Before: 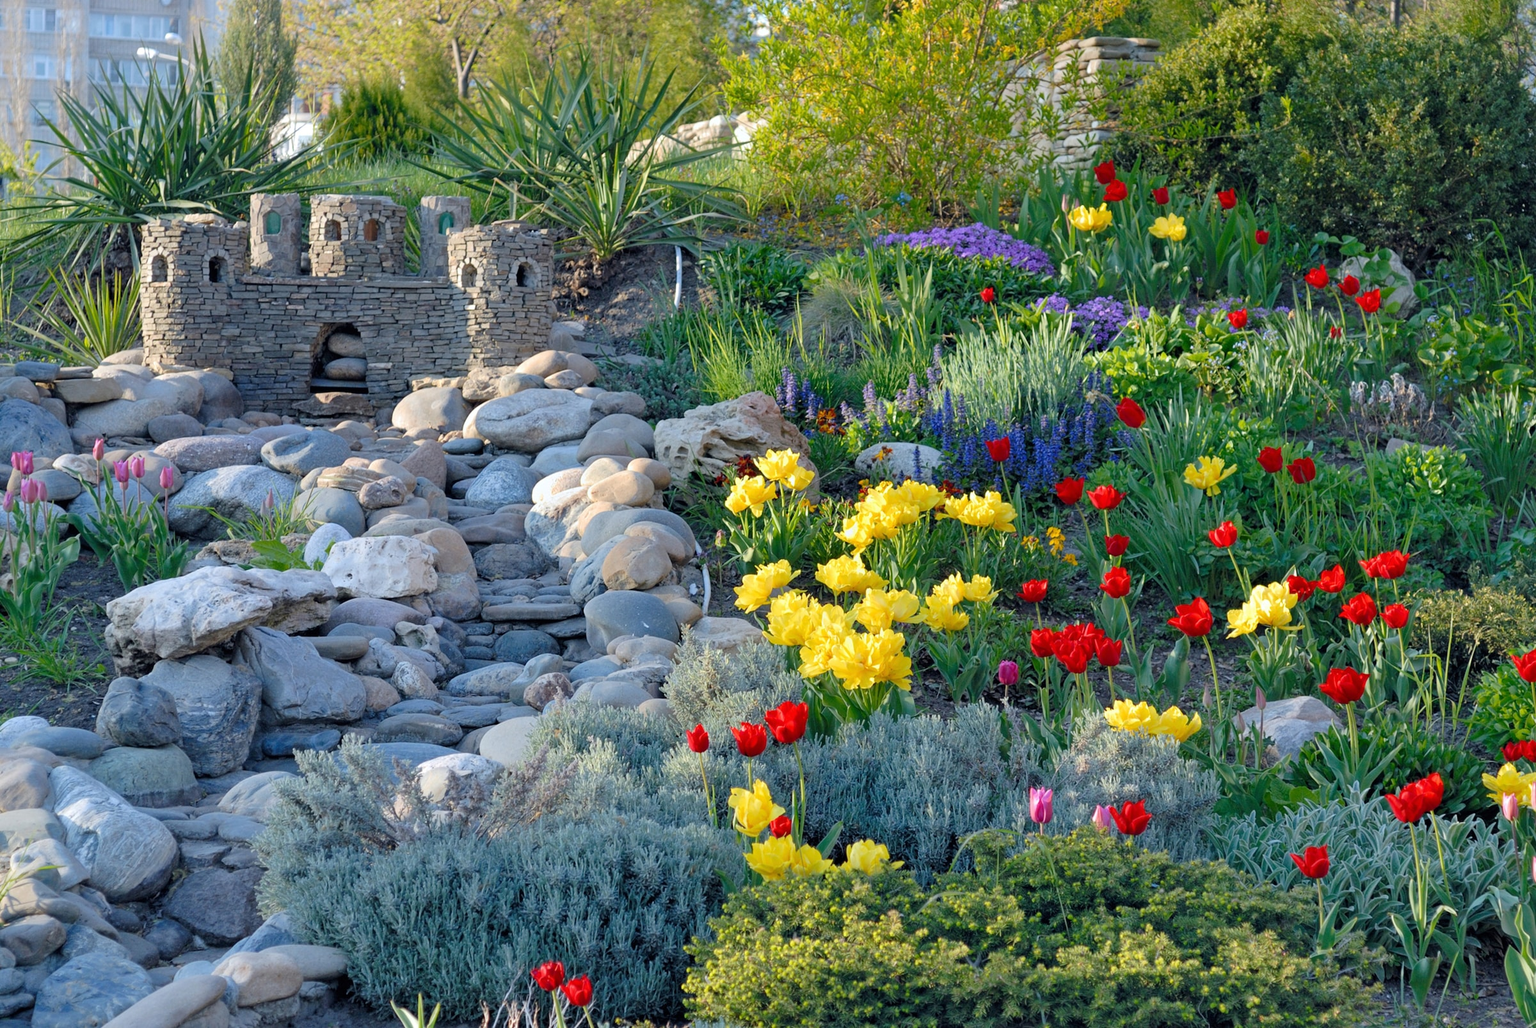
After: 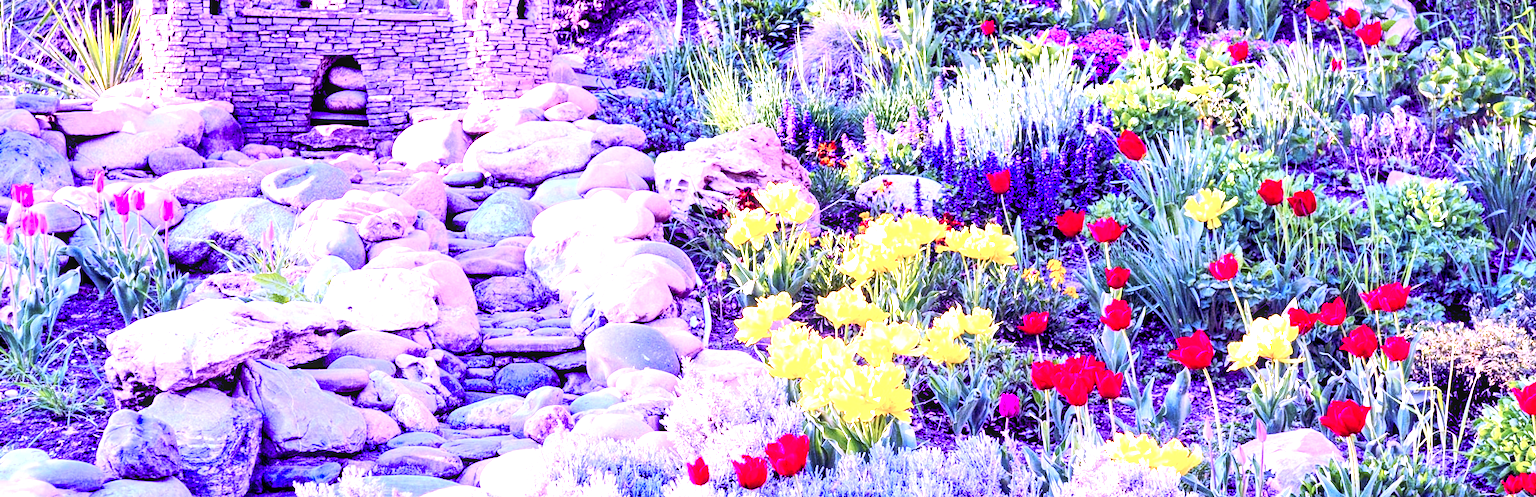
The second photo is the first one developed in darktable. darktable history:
local contrast: detail 130%
tone equalizer: -8 EV -0.75 EV, -7 EV -0.7 EV, -6 EV -0.6 EV, -5 EV -0.4 EV, -3 EV 0.4 EV, -2 EV 0.6 EV, -1 EV 0.7 EV, +0 EV 0.75 EV, edges refinement/feathering 500, mask exposure compensation -1.57 EV, preserve details no
color balance rgb: shadows lift › luminance -21.66%, shadows lift › chroma 8.98%, shadows lift › hue 283.37°, power › chroma 1.55%, power › hue 25.59°, highlights gain › luminance 6.08%, highlights gain › chroma 2.55%, highlights gain › hue 90°, global offset › luminance -0.87%, perceptual saturation grading › global saturation 27.49%, perceptual saturation grading › highlights -28.39%, perceptual saturation grading › mid-tones 15.22%, perceptual saturation grading › shadows 33.98%, perceptual brilliance grading › highlights 10%, perceptual brilliance grading › mid-tones 5%
contrast brightness saturation: contrast 0.2, brightness 0.16, saturation 0.22
exposure: black level correction 0, exposure 1.1 EV, compensate exposure bias true, compensate highlight preservation false
color calibration: illuminant custom, x 0.379, y 0.481, temperature 4443.07 K
crop and rotate: top 26.056%, bottom 25.543%
white balance: red 0.988, blue 1.017
